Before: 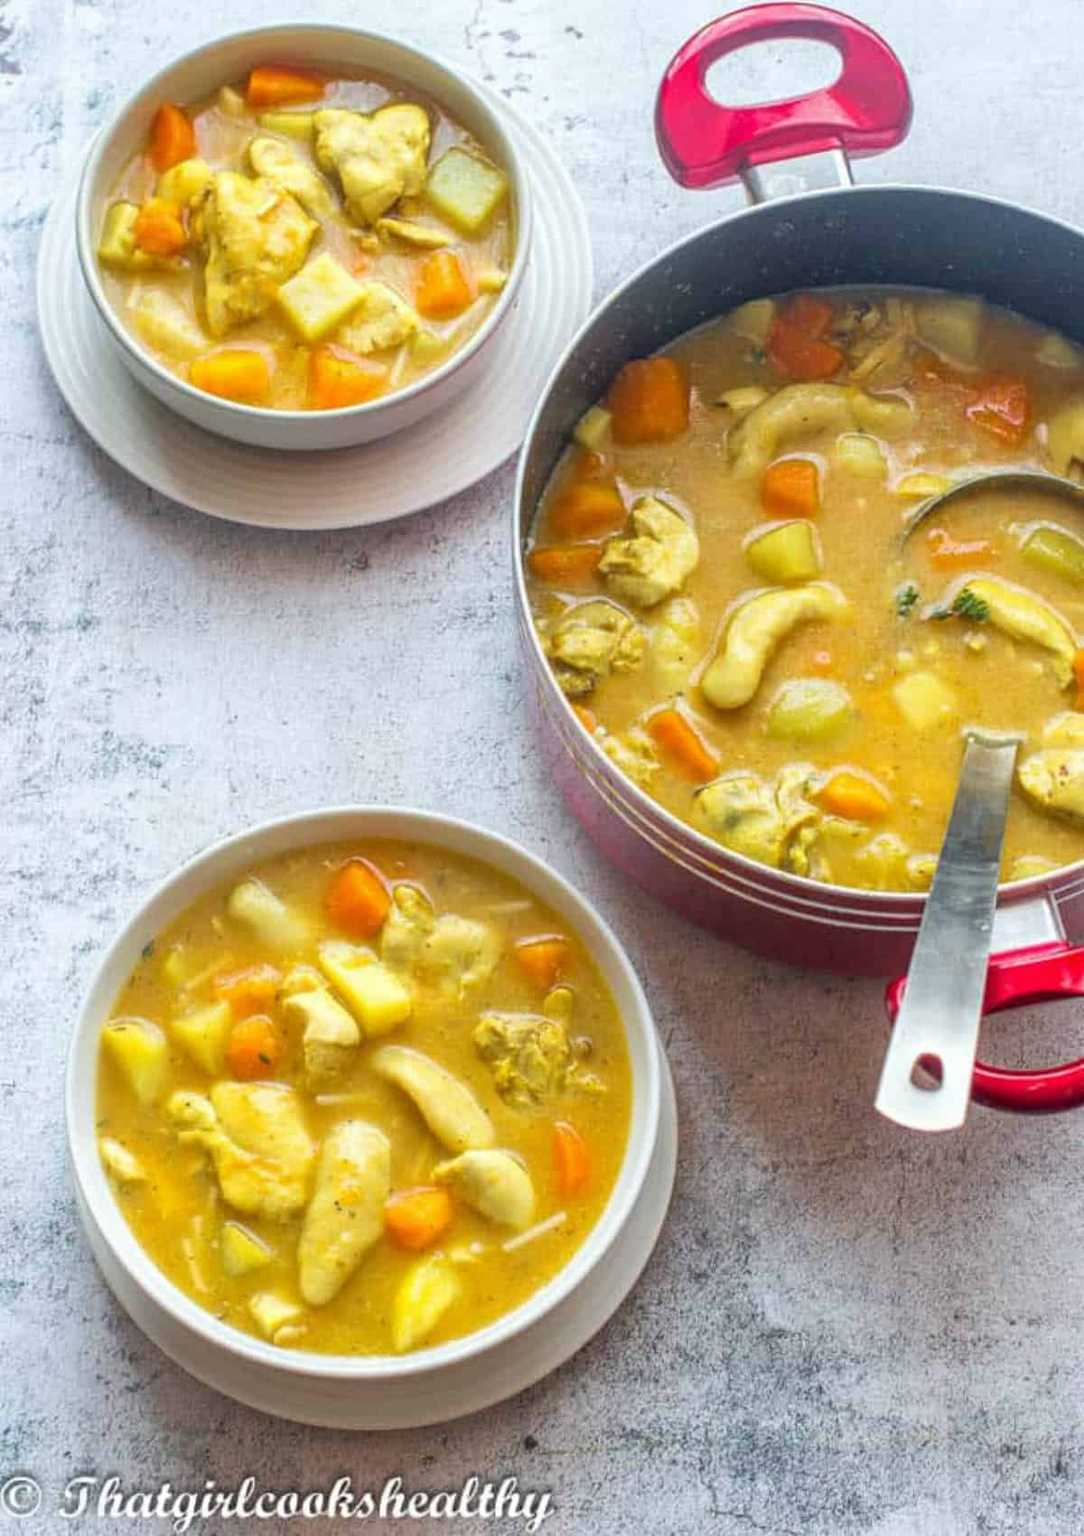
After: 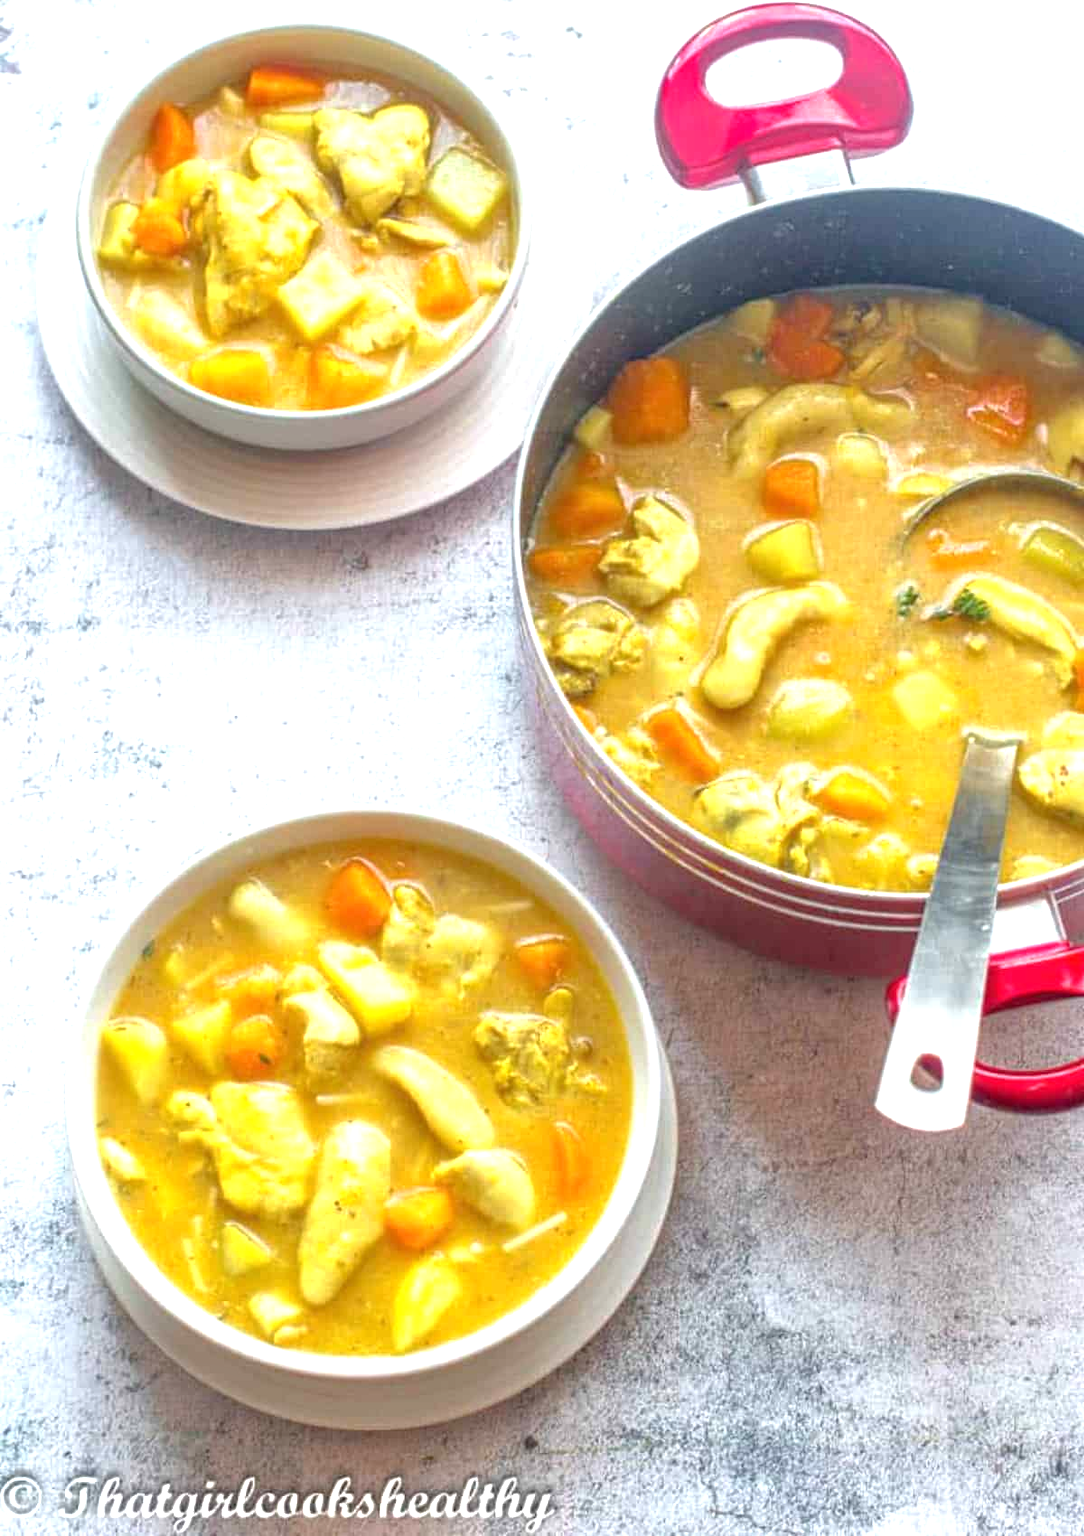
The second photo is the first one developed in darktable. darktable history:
exposure: black level correction 0, exposure 1 EV, compensate highlight preservation false
tone equalizer: -8 EV 0.25 EV, -7 EV 0.417 EV, -6 EV 0.417 EV, -5 EV 0.25 EV, -3 EV -0.25 EV, -2 EV -0.417 EV, -1 EV -0.417 EV, +0 EV -0.25 EV, edges refinement/feathering 500, mask exposure compensation -1.57 EV, preserve details guided filter
